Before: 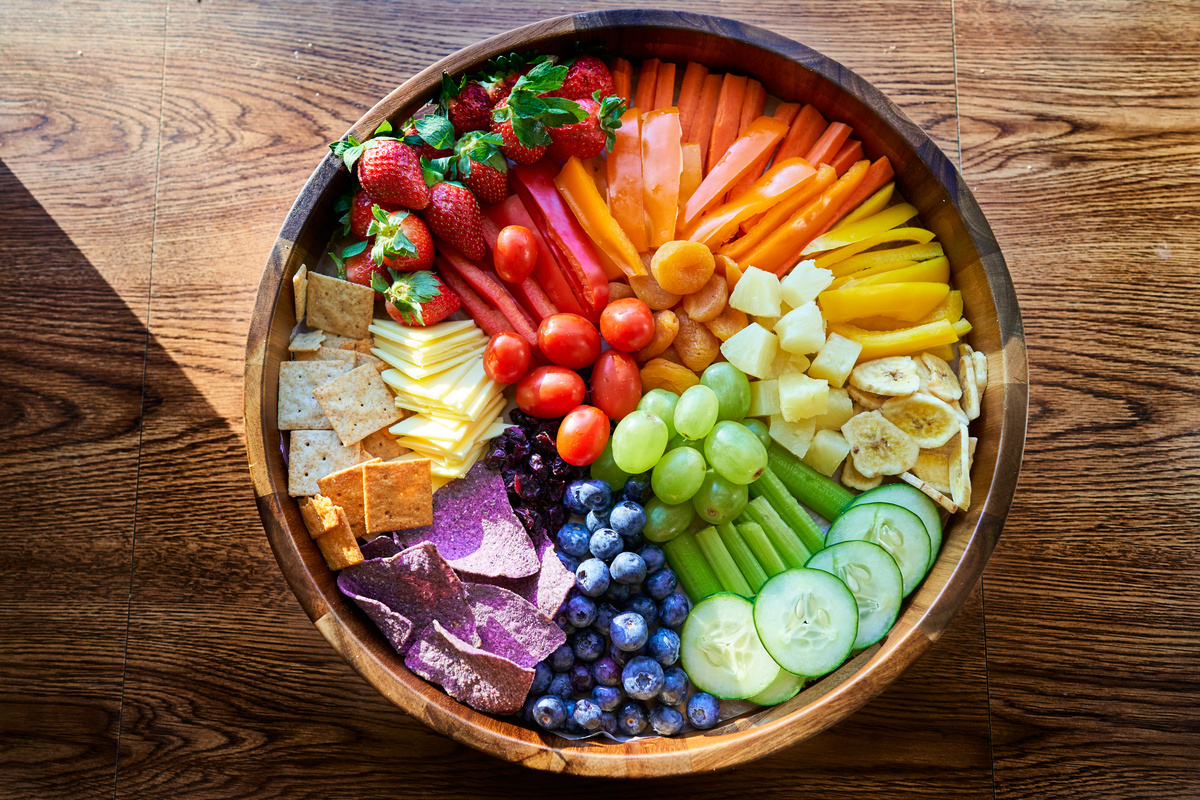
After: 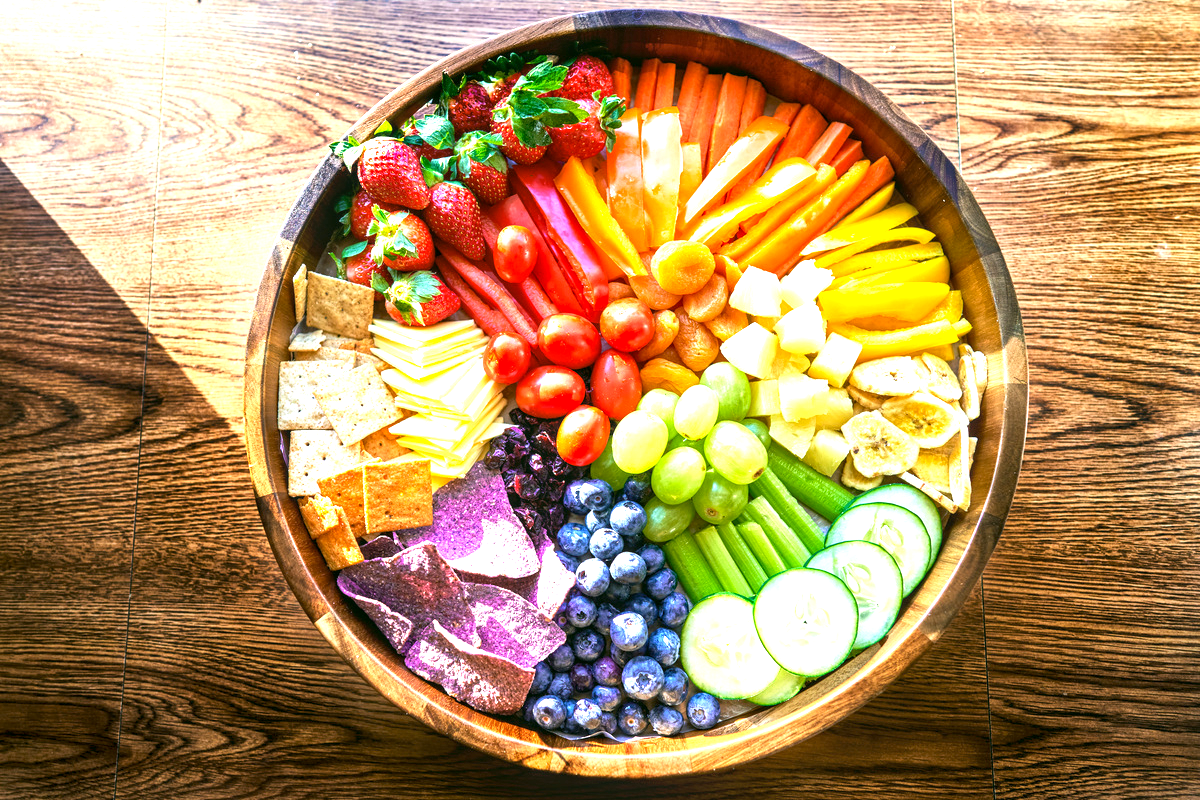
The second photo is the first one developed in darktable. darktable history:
exposure: black level correction 0, exposure 1.35 EV, compensate exposure bias true, compensate highlight preservation false
color correction: highlights a* 4.02, highlights b* 4.98, shadows a* -7.55, shadows b* 4.98
local contrast: on, module defaults
